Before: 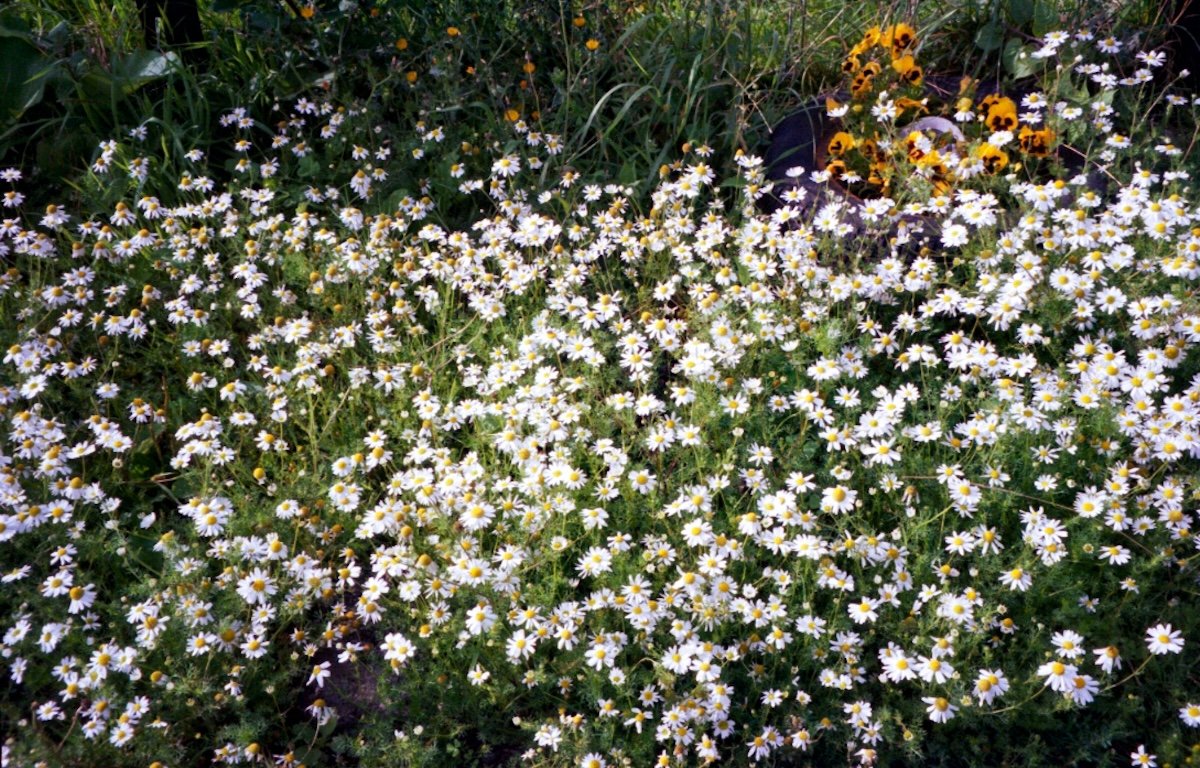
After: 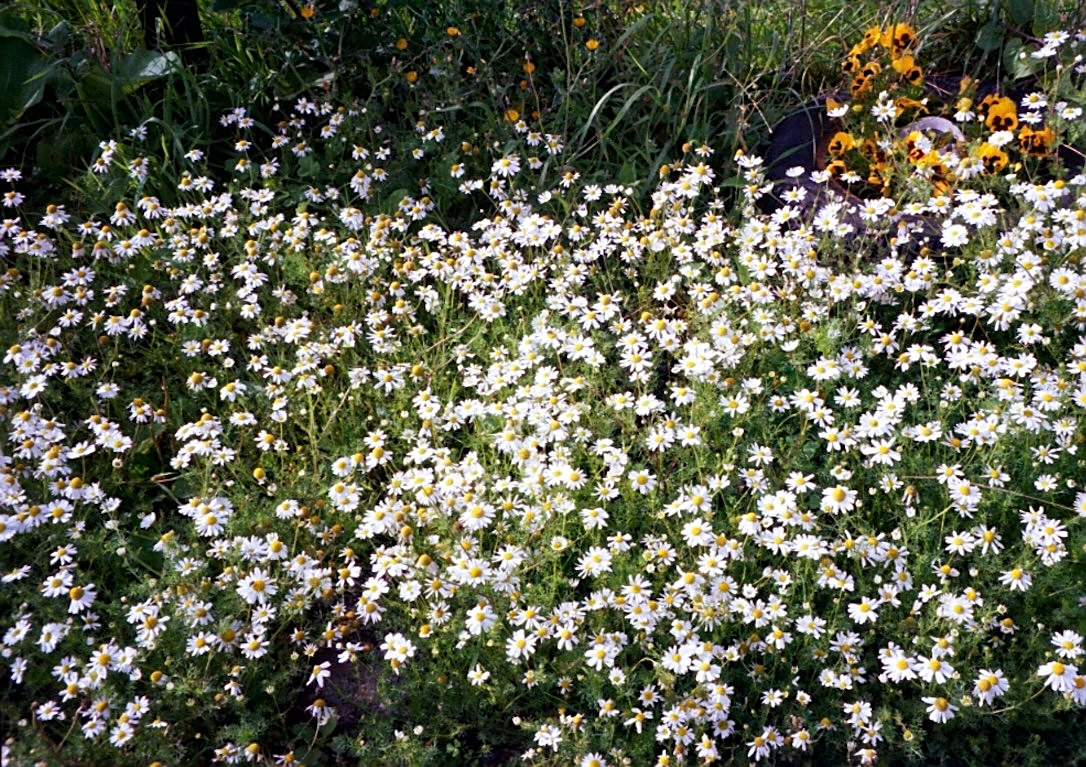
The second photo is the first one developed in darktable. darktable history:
sharpen: on, module defaults
crop: right 9.481%, bottom 0.03%
